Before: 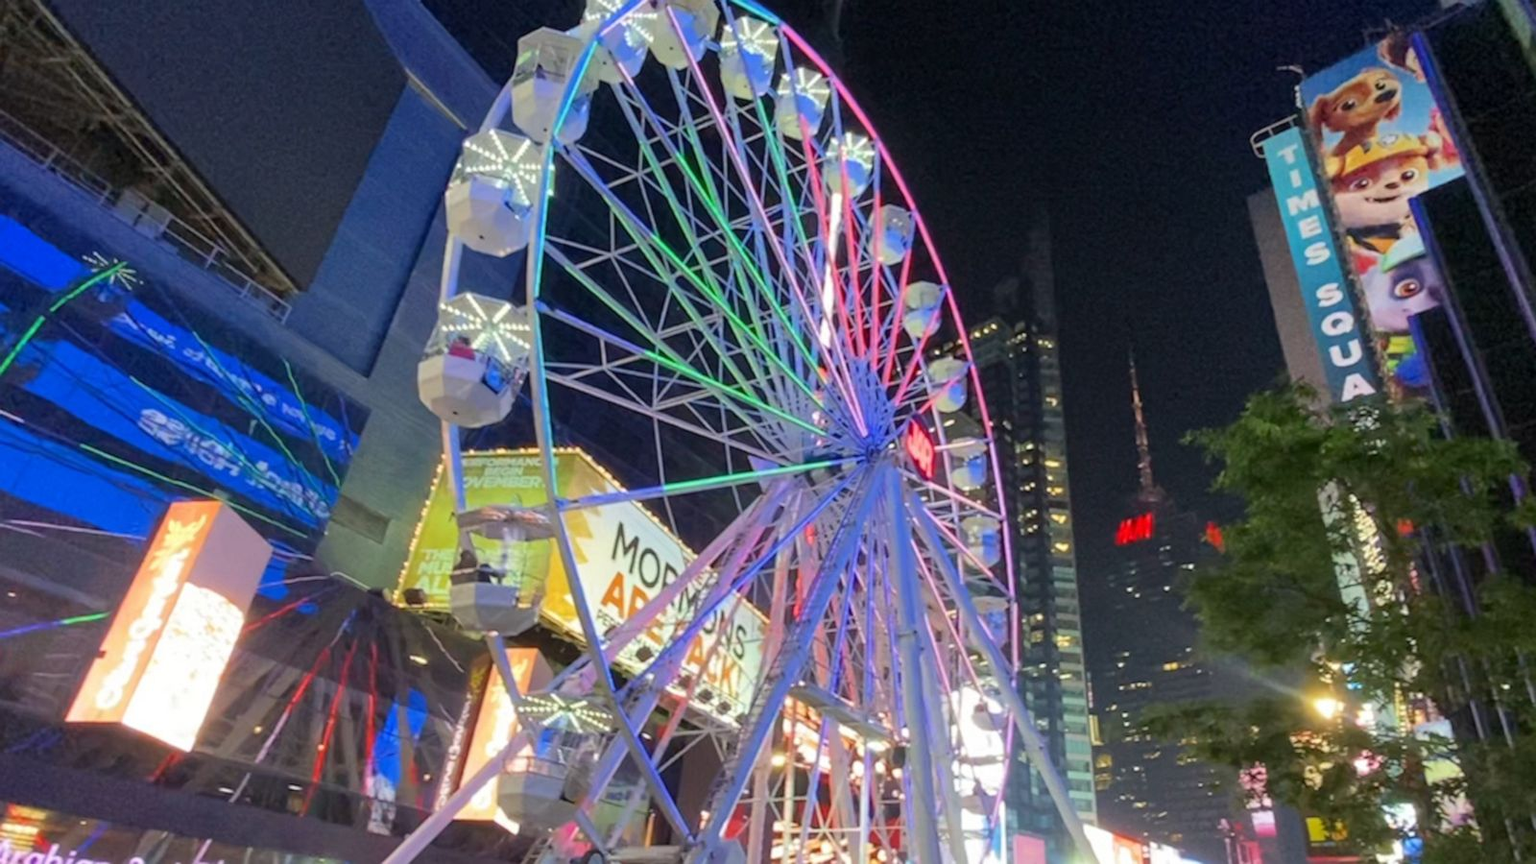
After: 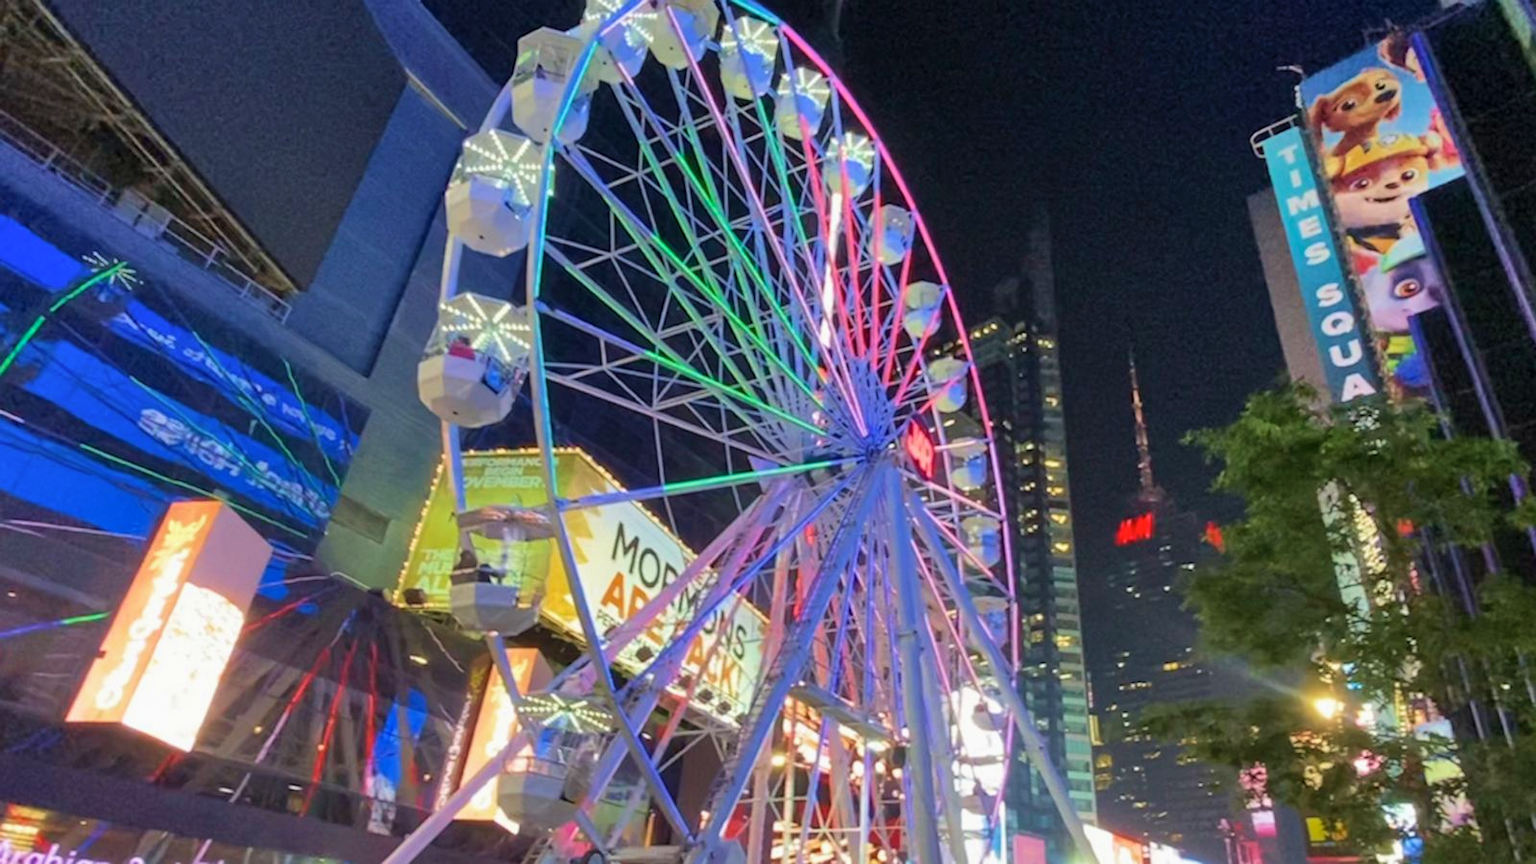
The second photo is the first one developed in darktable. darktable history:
shadows and highlights: shadows 43.76, white point adjustment -1.58, soften with gaussian
velvia: on, module defaults
